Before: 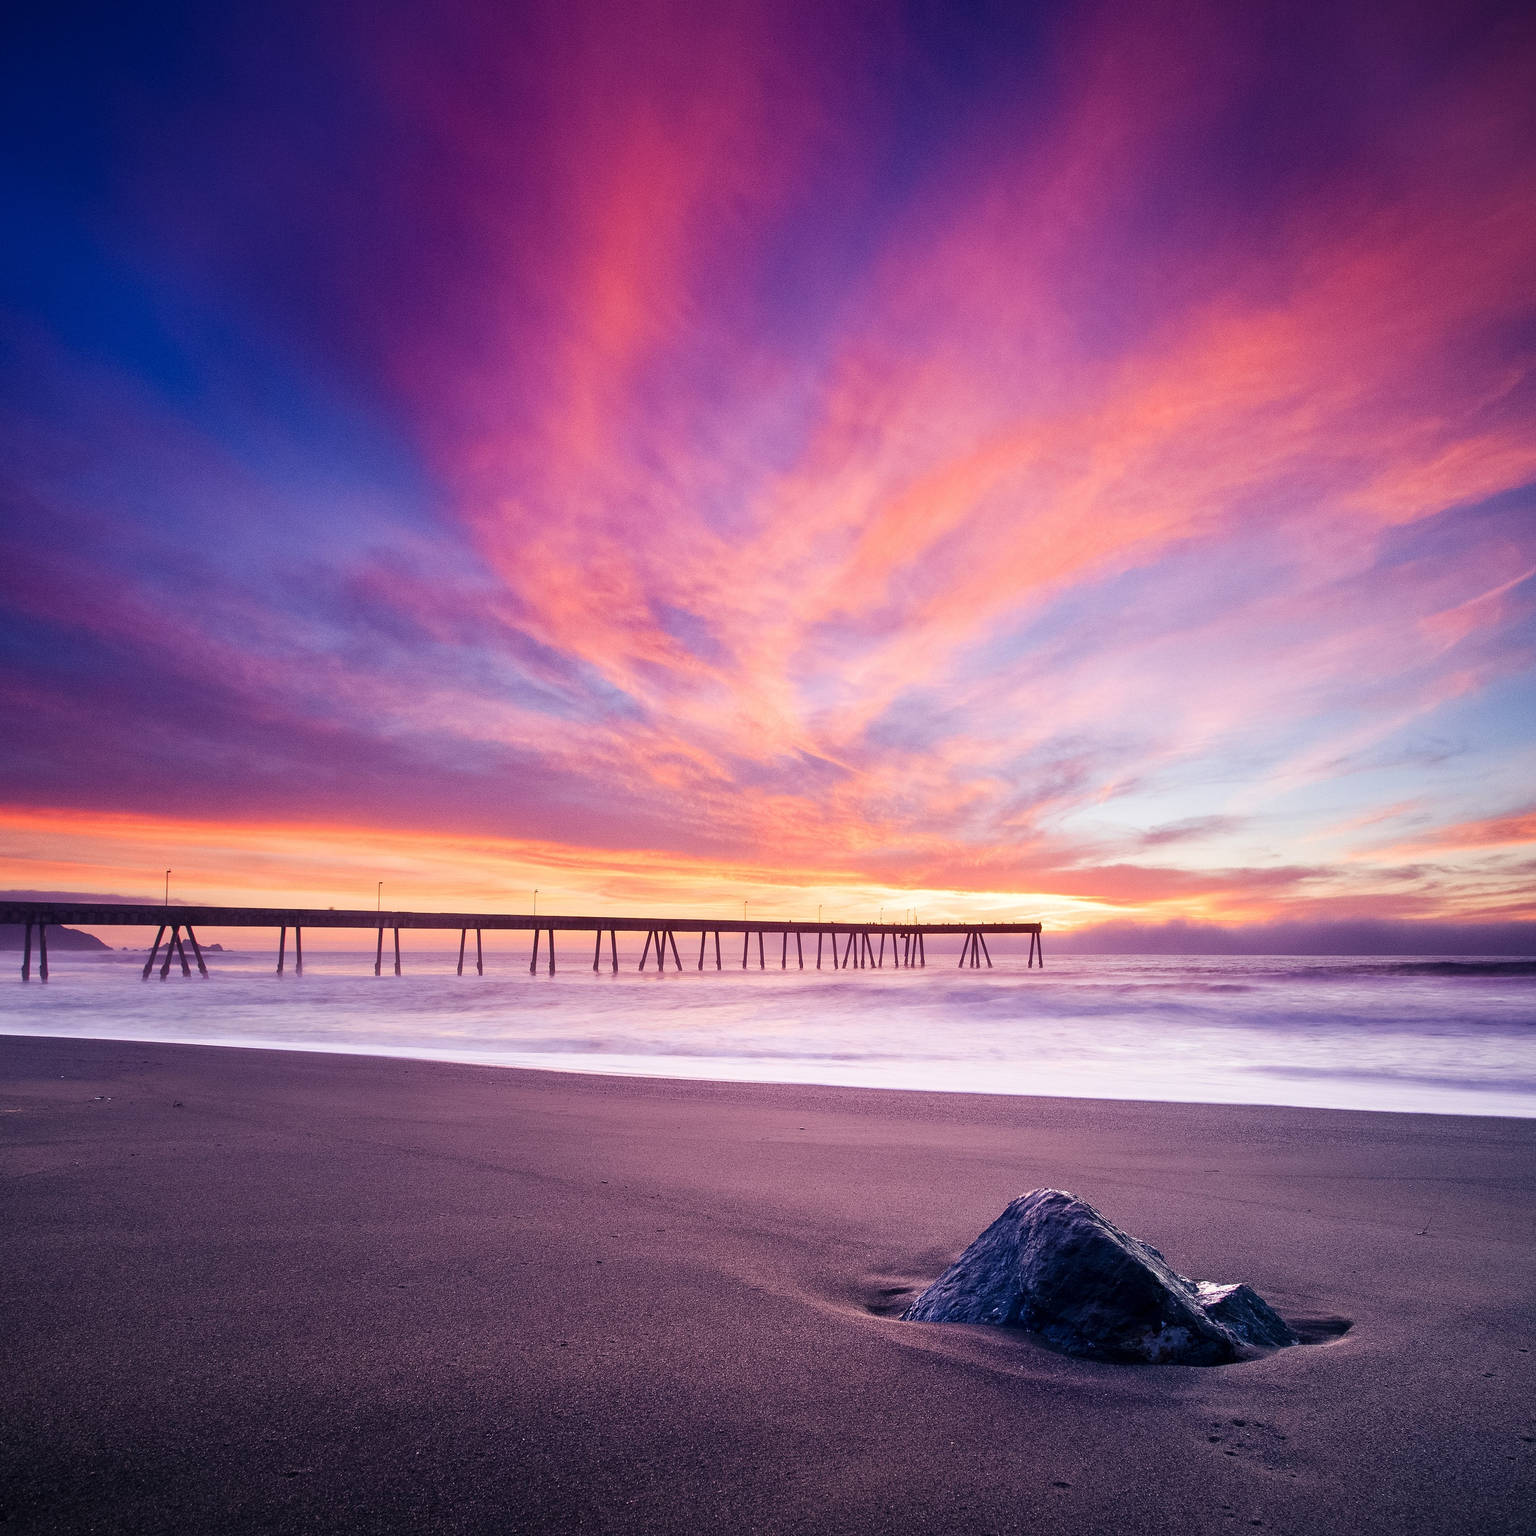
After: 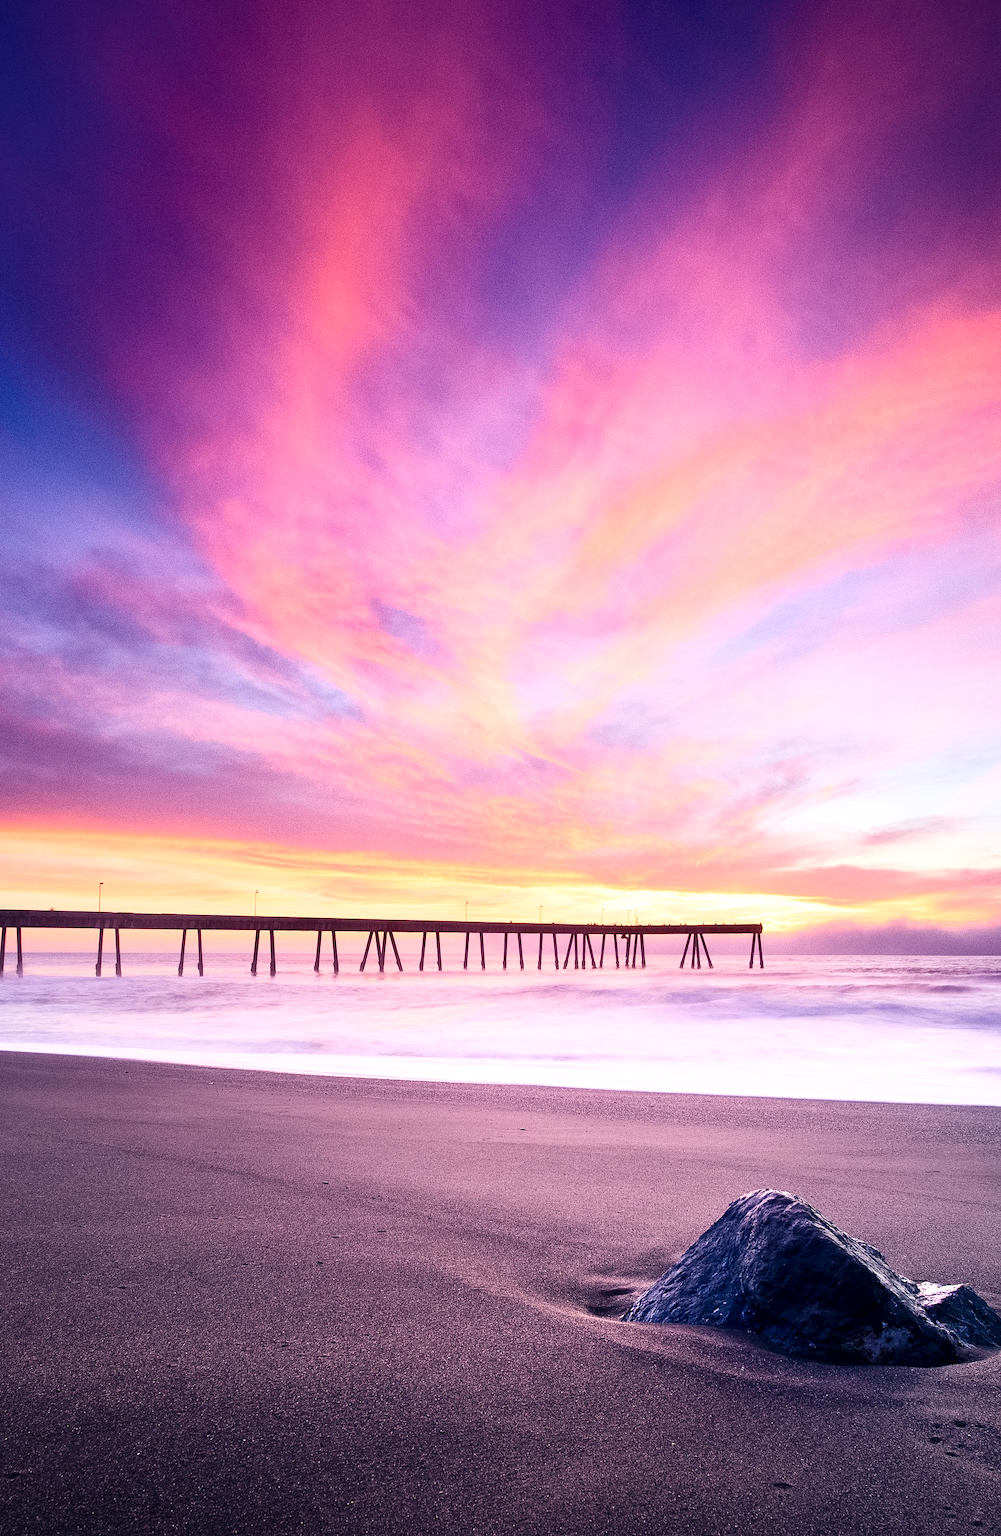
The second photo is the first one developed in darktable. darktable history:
crop and rotate: left 18.273%, right 16.5%
exposure: black level correction 0.002, exposure 0.298 EV, compensate highlight preservation false
contrast brightness saturation: contrast 0.236, brightness 0.091
